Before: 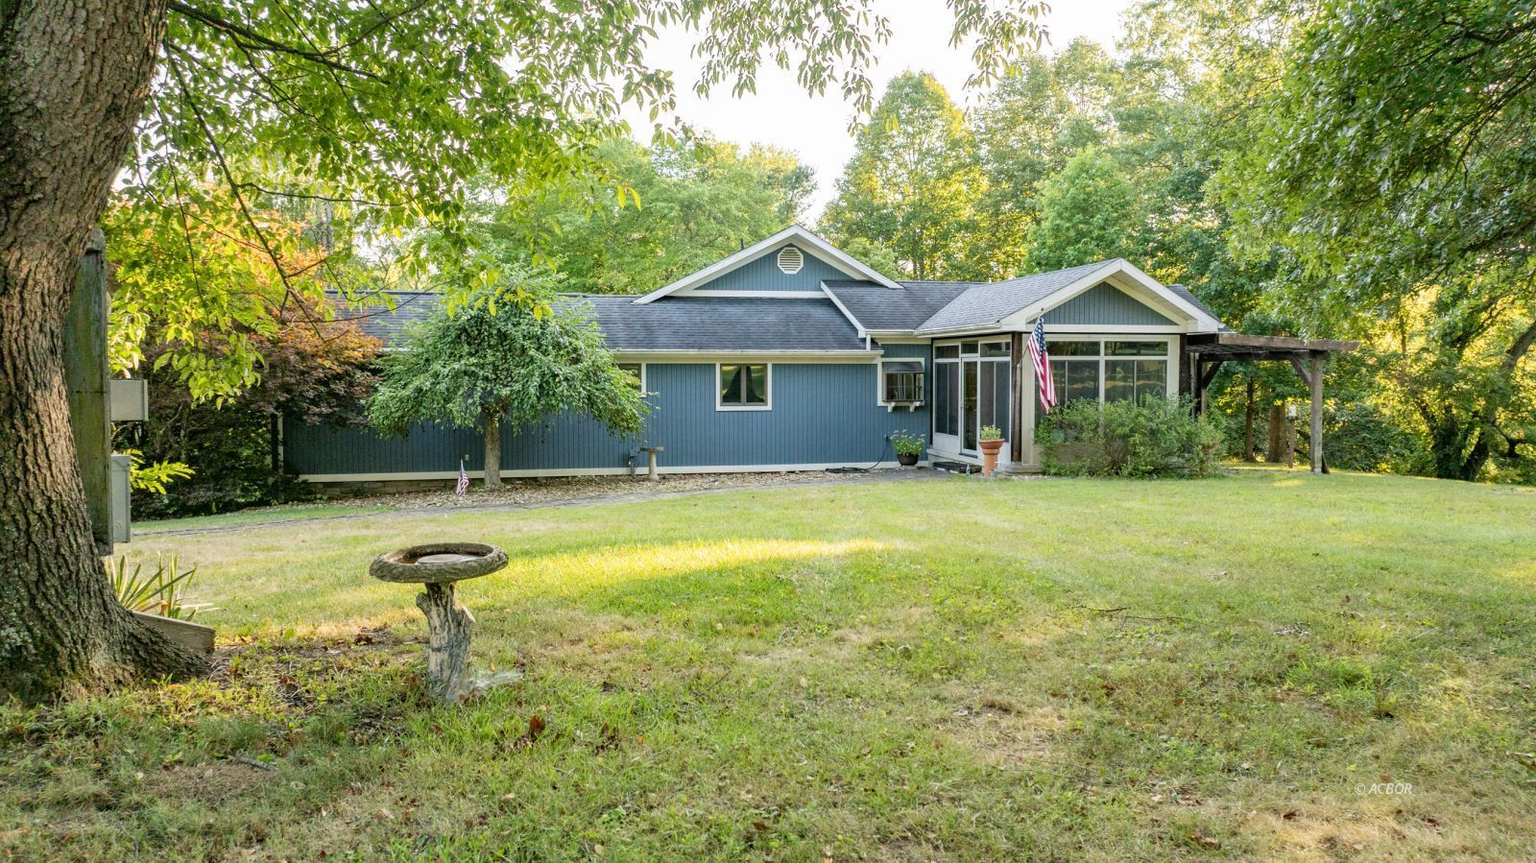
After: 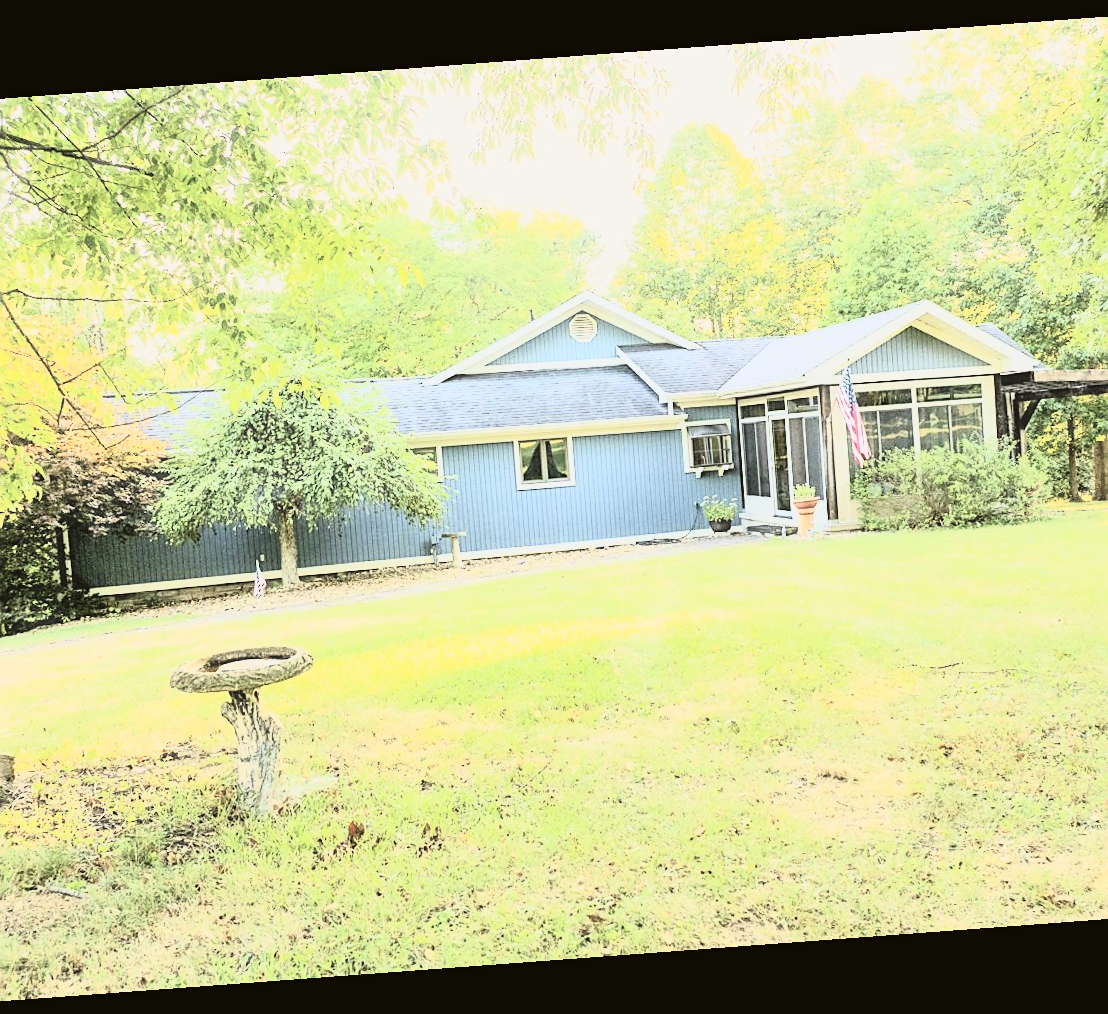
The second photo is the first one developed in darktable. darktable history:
filmic rgb: black relative exposure -7.65 EV, white relative exposure 4.56 EV, hardness 3.61, color science v6 (2022)
haze removal: strength -0.1, adaptive false
exposure: black level correction -0.002, exposure 0.54 EV, compensate highlight preservation false
rotate and perspective: rotation -4.25°, automatic cropping off
sharpen: on, module defaults
tone curve: curves: ch0 [(0, 0.021) (0.049, 0.044) (0.152, 0.14) (0.328, 0.377) (0.473, 0.543) (0.641, 0.705) (0.85, 0.894) (1, 0.969)]; ch1 [(0, 0) (0.302, 0.331) (0.433, 0.432) (0.472, 0.47) (0.502, 0.503) (0.527, 0.516) (0.564, 0.573) (0.614, 0.626) (0.677, 0.701) (0.859, 0.885) (1, 1)]; ch2 [(0, 0) (0.33, 0.301) (0.447, 0.44) (0.487, 0.496) (0.502, 0.516) (0.535, 0.563) (0.565, 0.597) (0.608, 0.641) (1, 1)], color space Lab, independent channels, preserve colors none
contrast brightness saturation: contrast 0.43, brightness 0.56, saturation -0.19
crop and rotate: left 15.546%, right 17.787%
